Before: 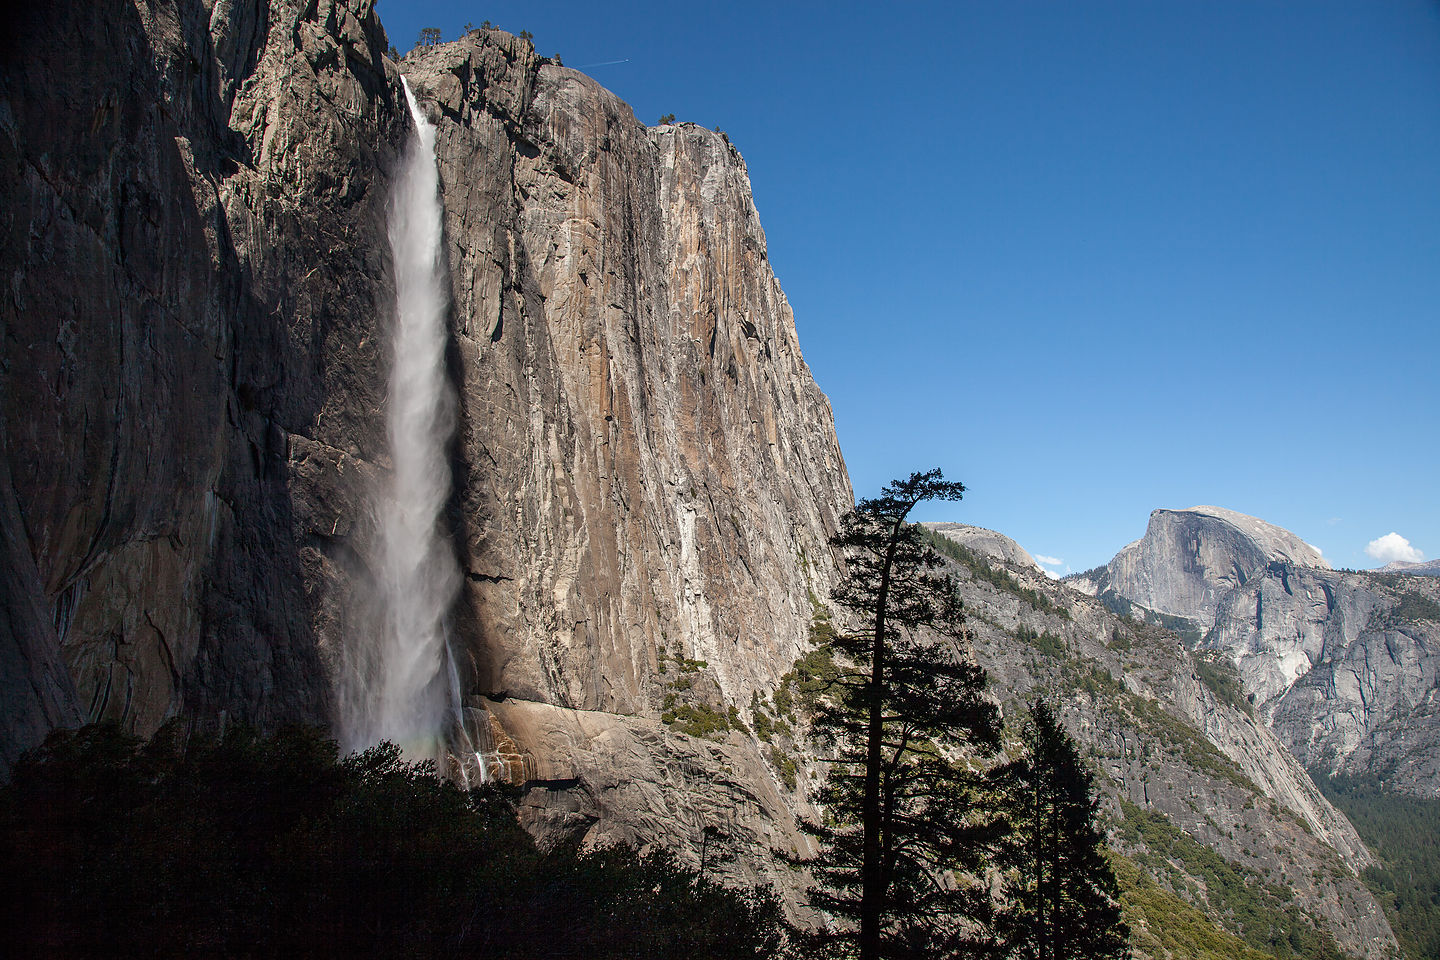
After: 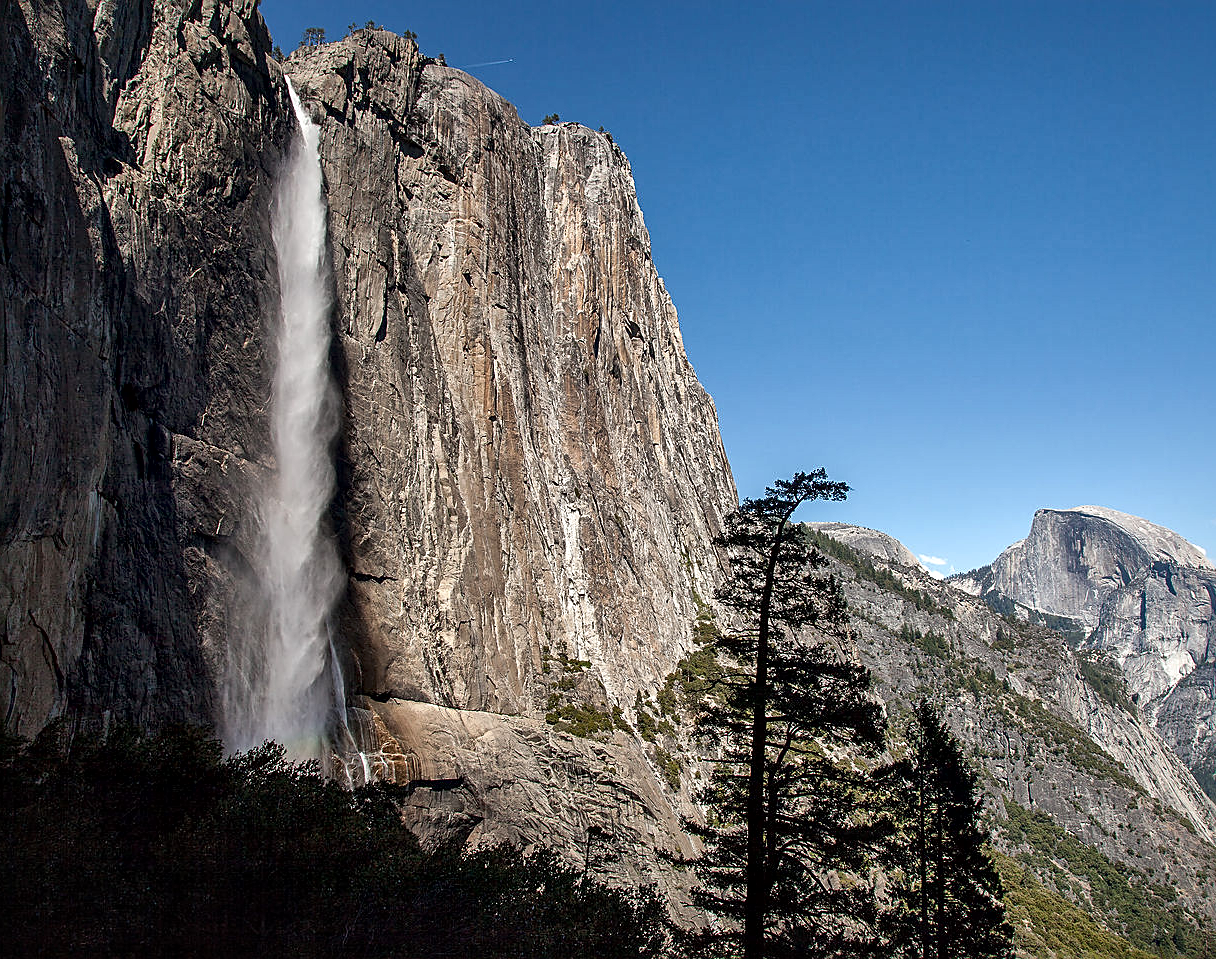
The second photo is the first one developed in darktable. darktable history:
crop: left 8.069%, right 7.435%
local contrast: mode bilateral grid, contrast 20, coarseness 50, detail 171%, midtone range 0.2
sharpen: on, module defaults
